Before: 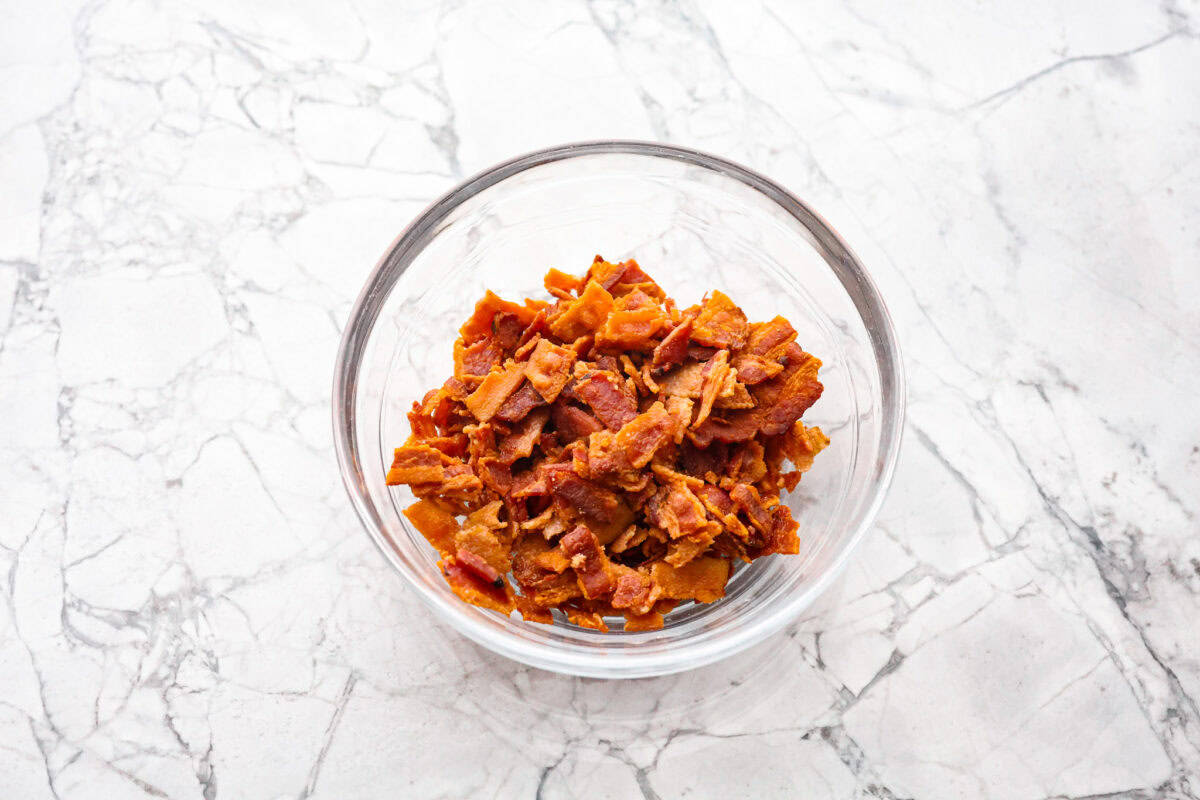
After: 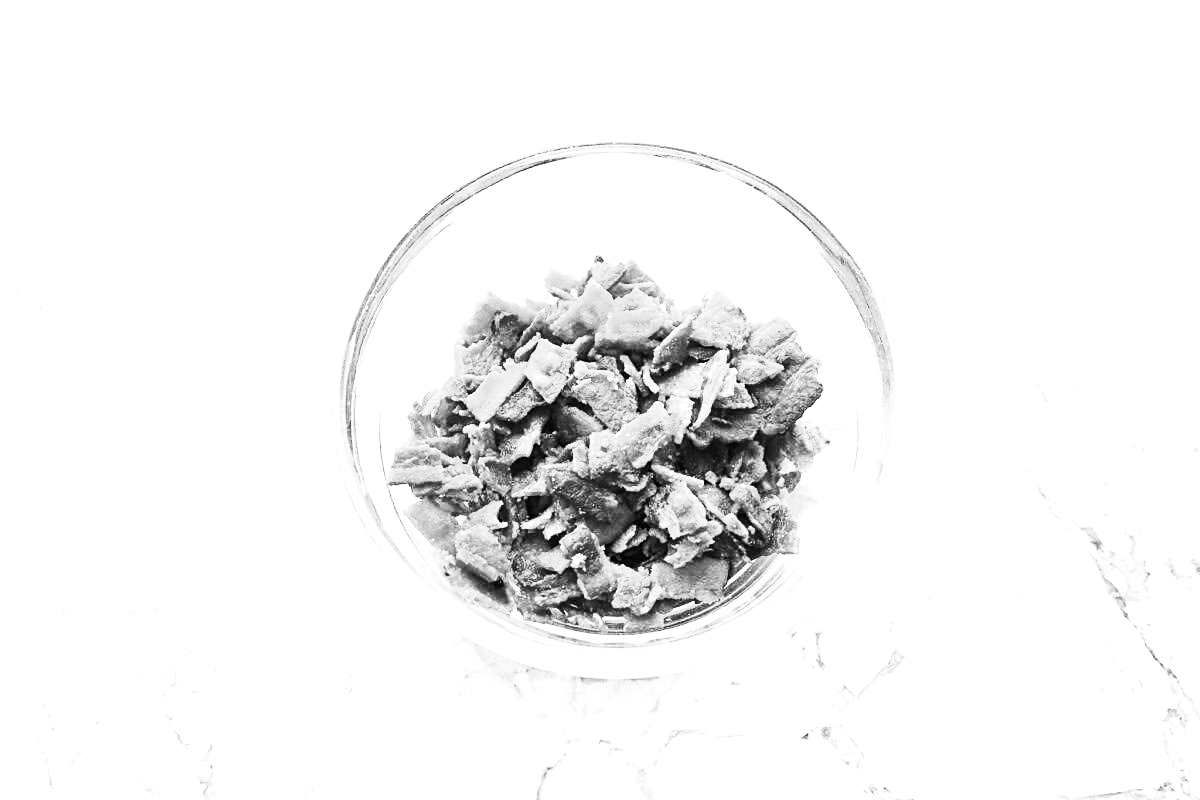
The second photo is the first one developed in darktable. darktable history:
contrast brightness saturation: contrast 0.4, brightness 0.1, saturation 0.21
monochrome: on, module defaults
sharpen: on, module defaults
exposure: black level correction 0, exposure 1 EV, compensate exposure bias true, compensate highlight preservation false
